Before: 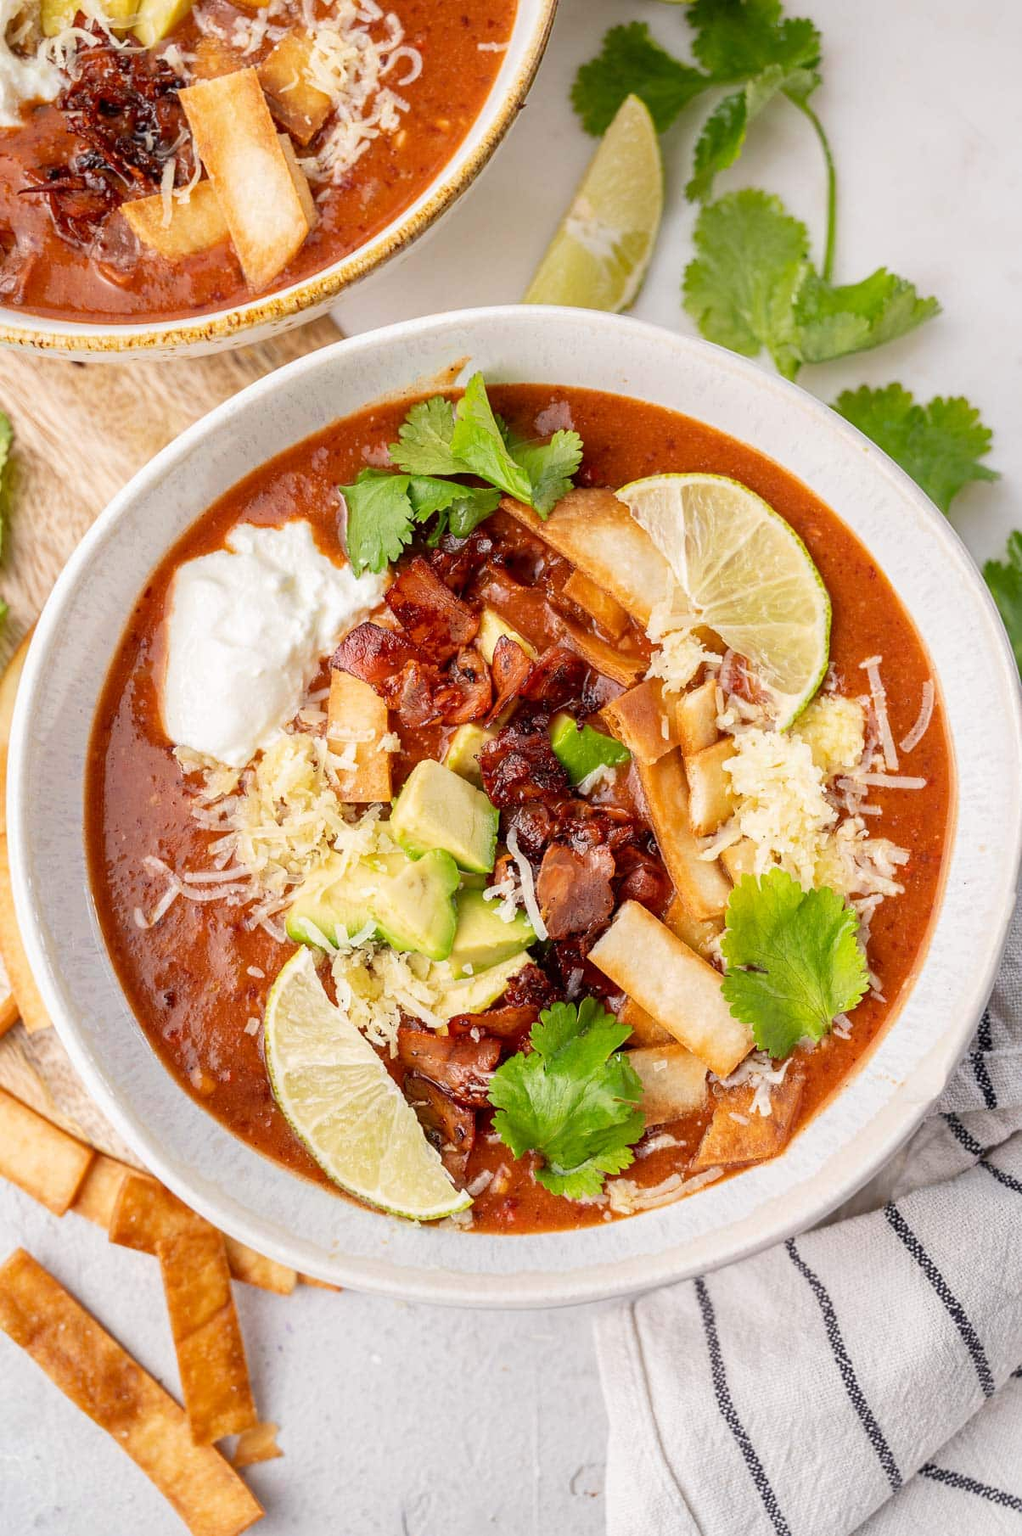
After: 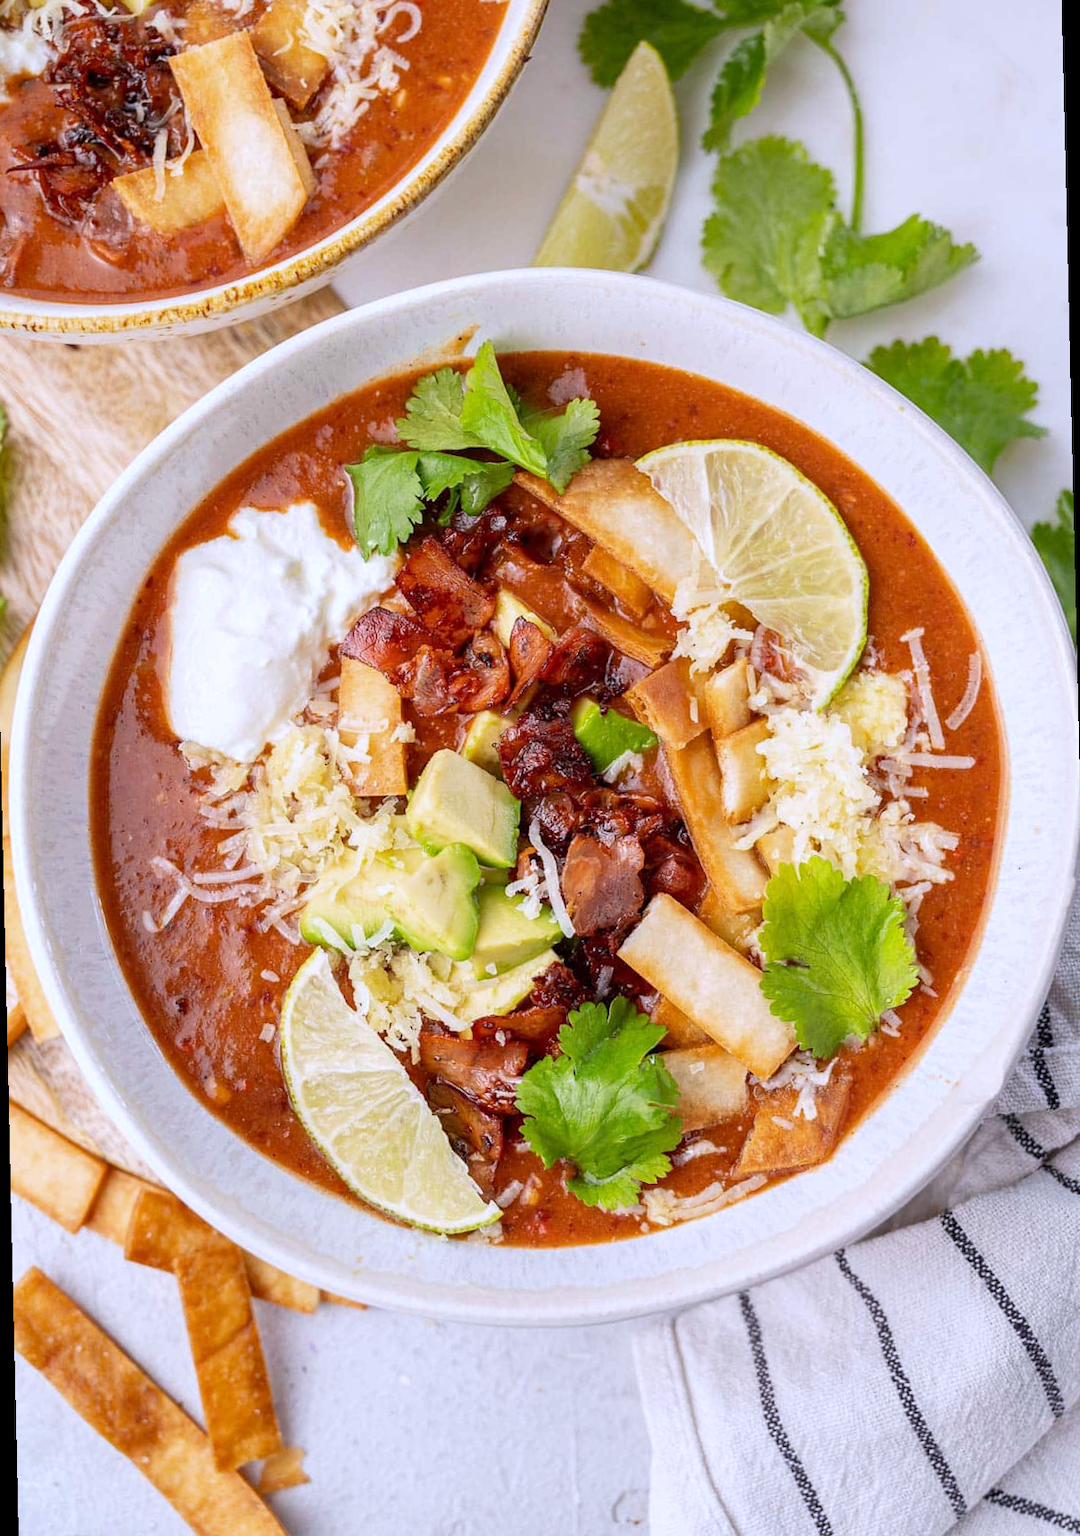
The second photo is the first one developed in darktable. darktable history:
white balance: red 0.967, blue 1.119, emerald 0.756
rotate and perspective: rotation -1.32°, lens shift (horizontal) -0.031, crop left 0.015, crop right 0.985, crop top 0.047, crop bottom 0.982
